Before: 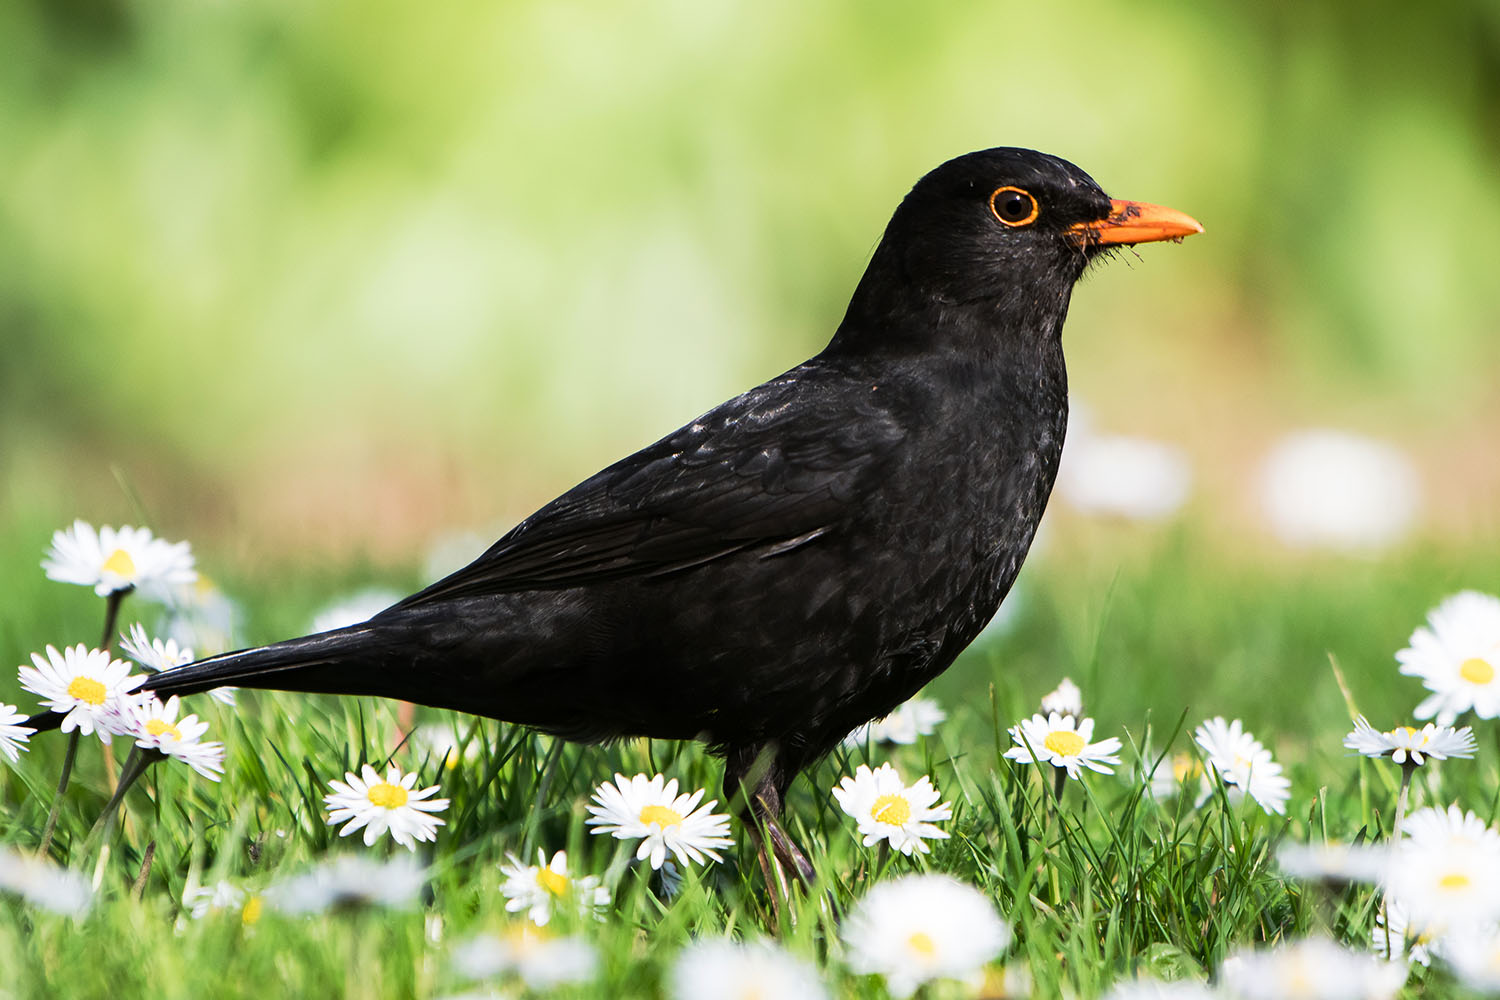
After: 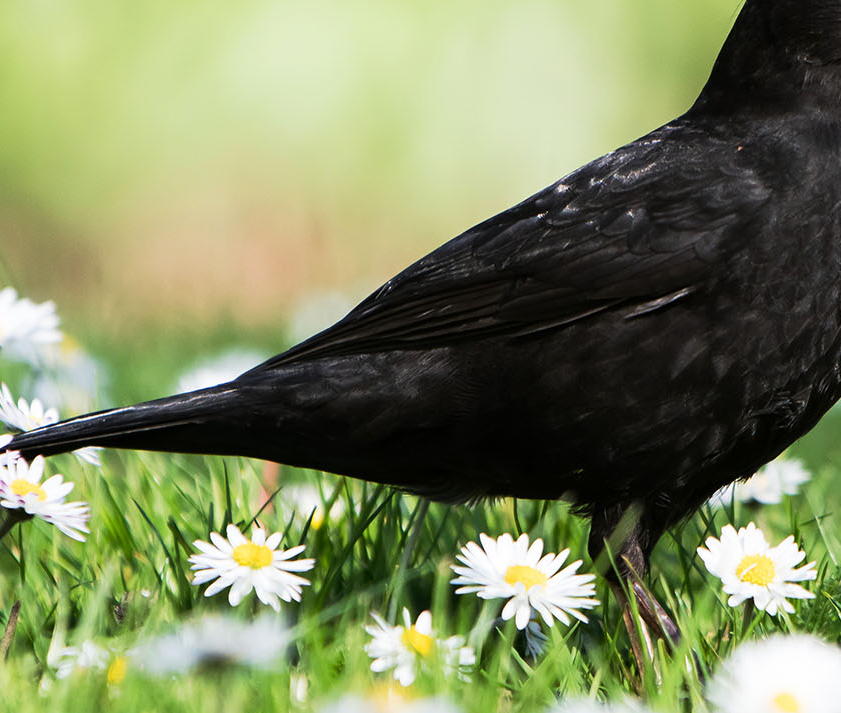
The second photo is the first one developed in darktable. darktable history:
crop: left 9.047%, top 24.076%, right 34.843%, bottom 4.53%
